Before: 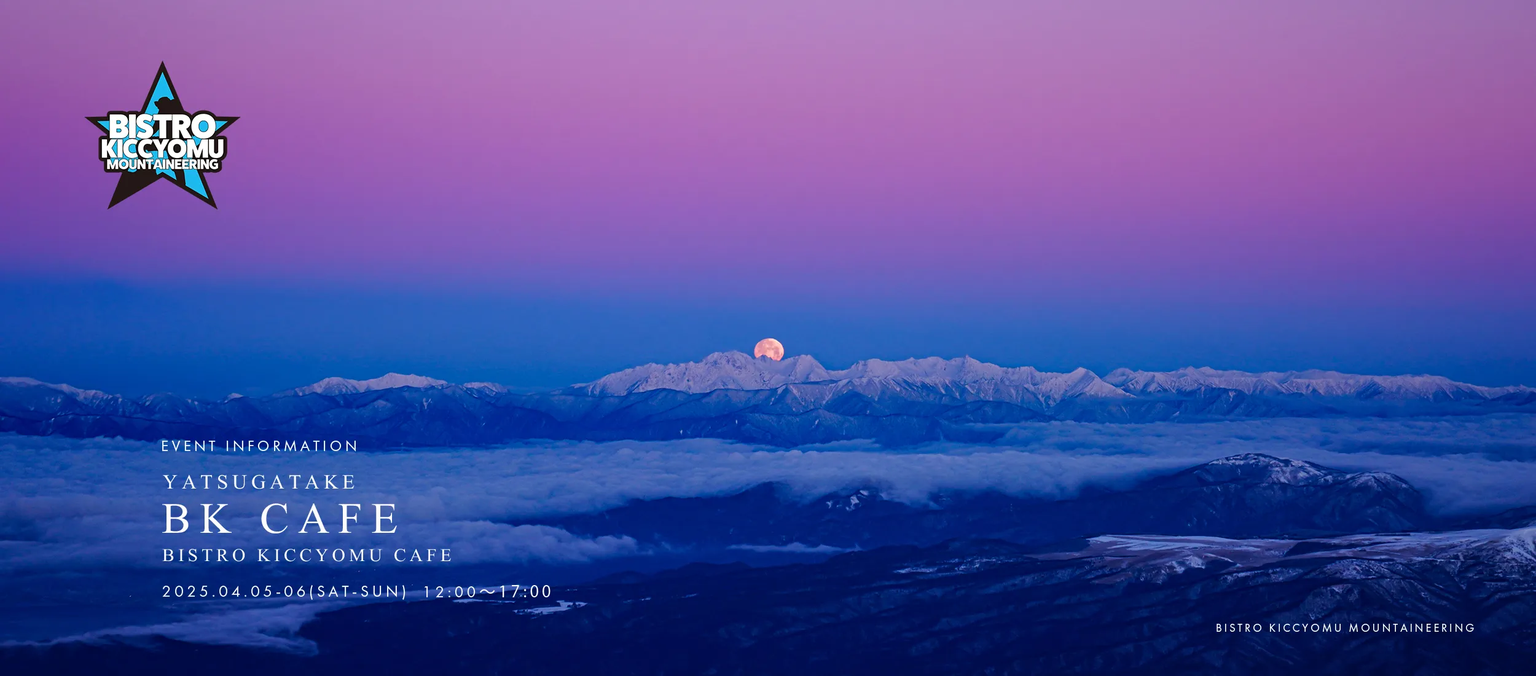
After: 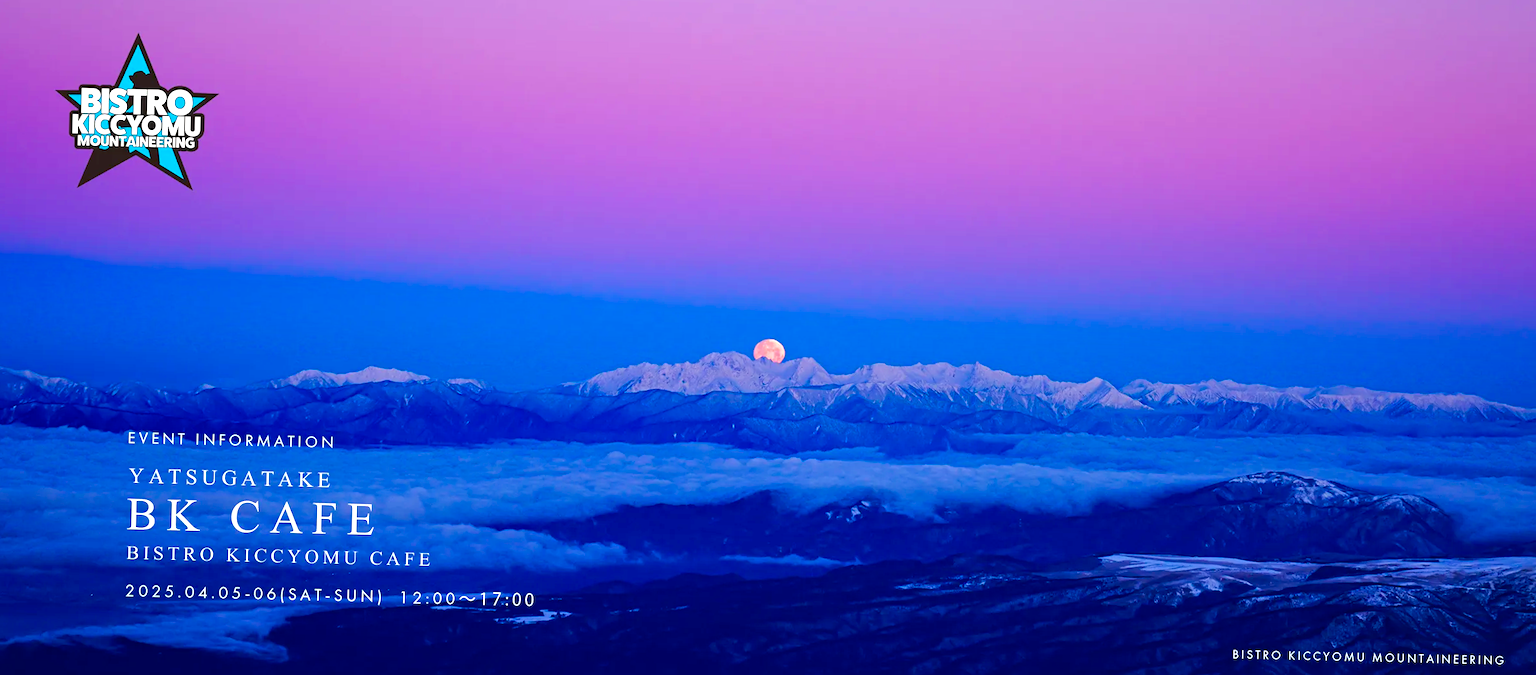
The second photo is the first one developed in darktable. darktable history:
color balance rgb: shadows lift › chroma 1.015%, shadows lift › hue 216.77°, perceptual saturation grading › global saturation 9.149%, perceptual saturation grading › highlights -13.181%, perceptual saturation grading › mid-tones 14.644%, perceptual saturation grading › shadows 23.436%, perceptual brilliance grading › global brilliance 10.358%, perceptual brilliance grading › shadows 14.885%, global vibrance 20.765%
crop and rotate: angle -1.31°
